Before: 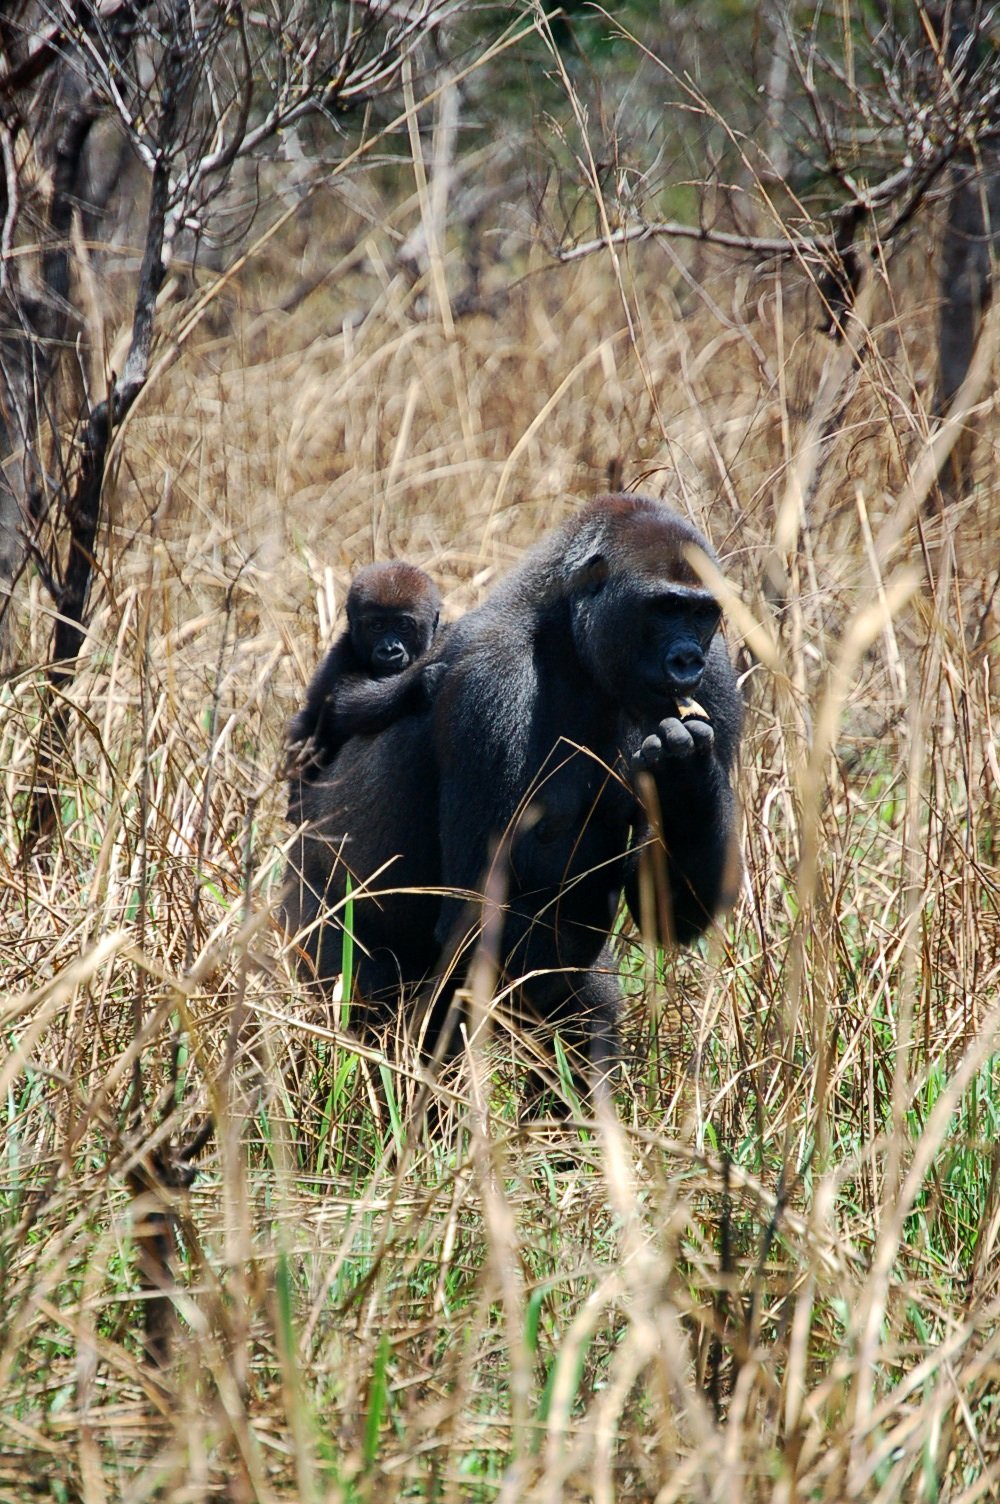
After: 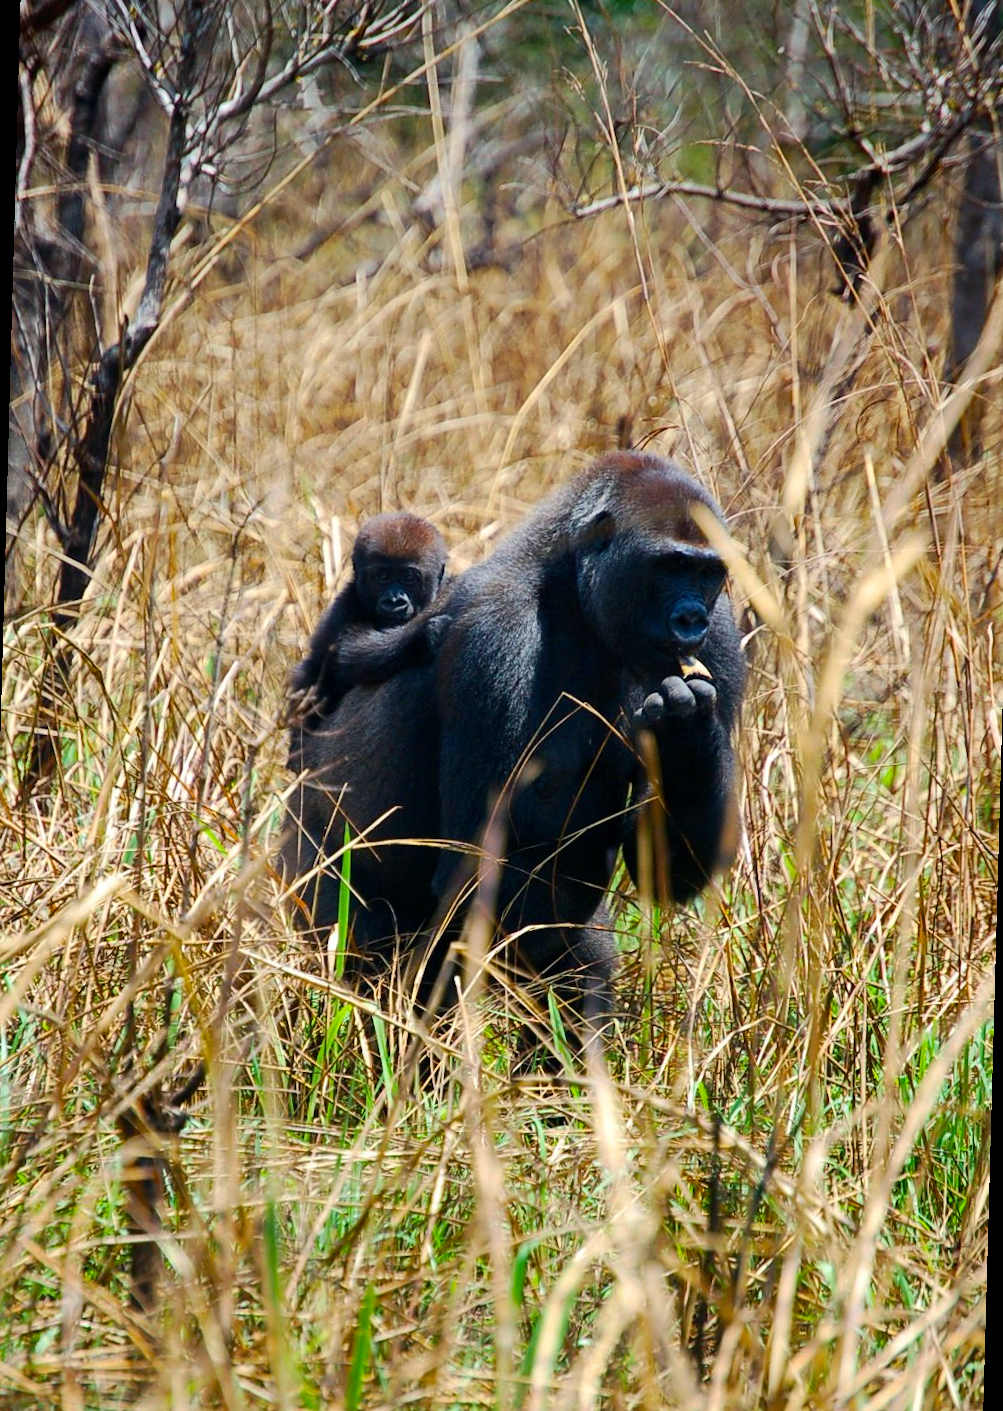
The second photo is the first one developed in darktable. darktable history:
rotate and perspective: rotation 1.57°, crop left 0.018, crop right 0.982, crop top 0.039, crop bottom 0.961
color balance rgb: perceptual saturation grading › global saturation 40%, global vibrance 15%
